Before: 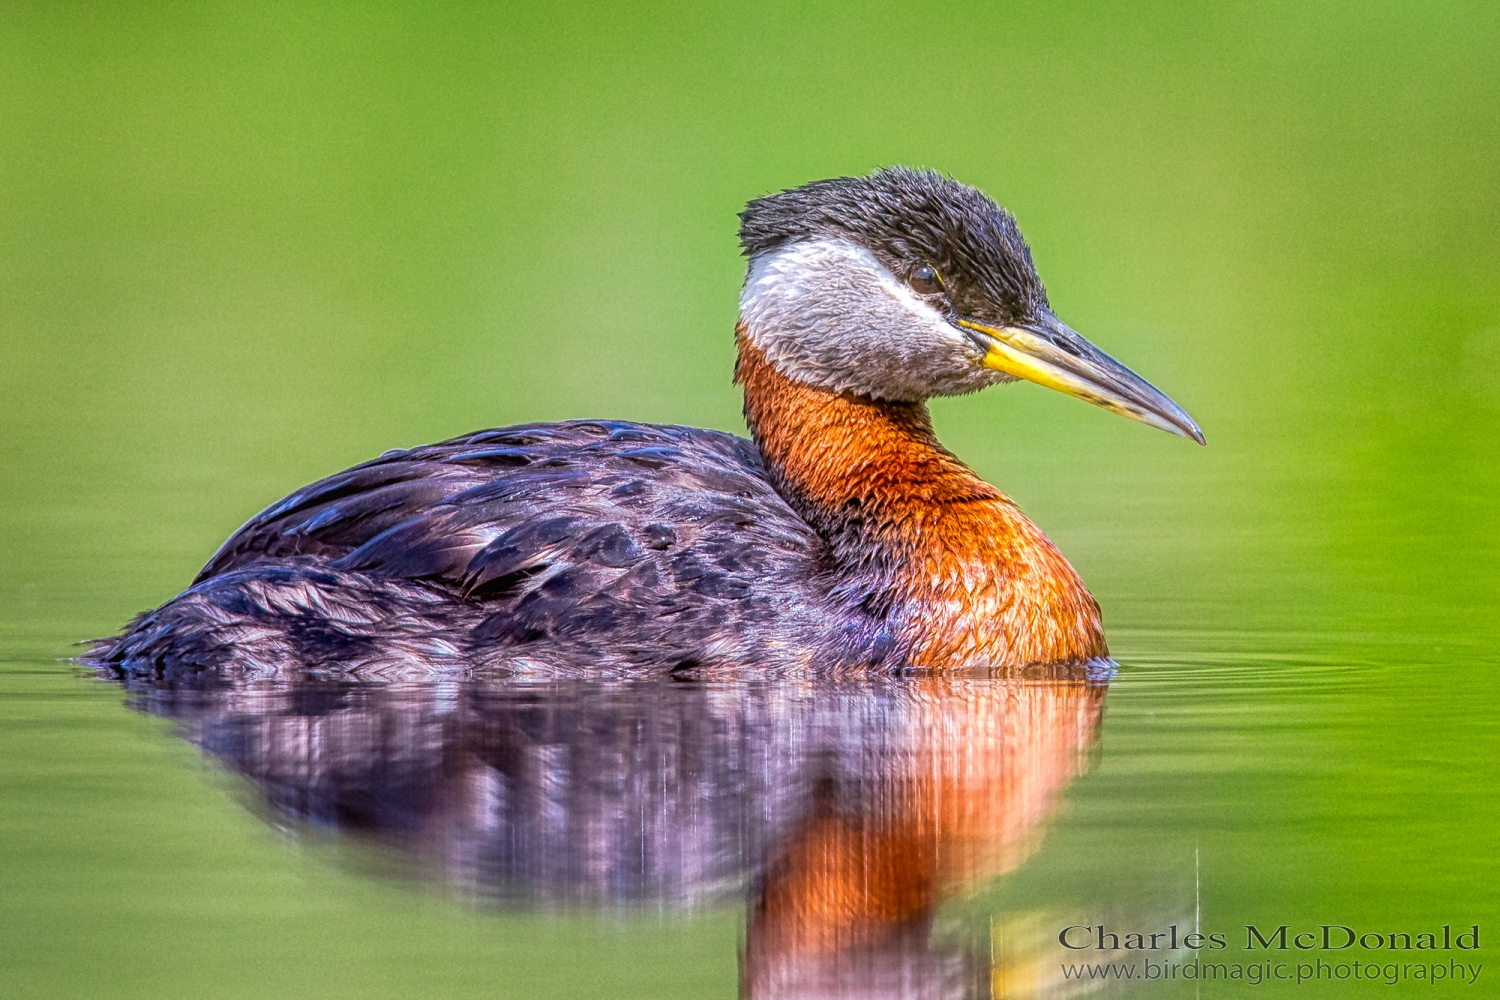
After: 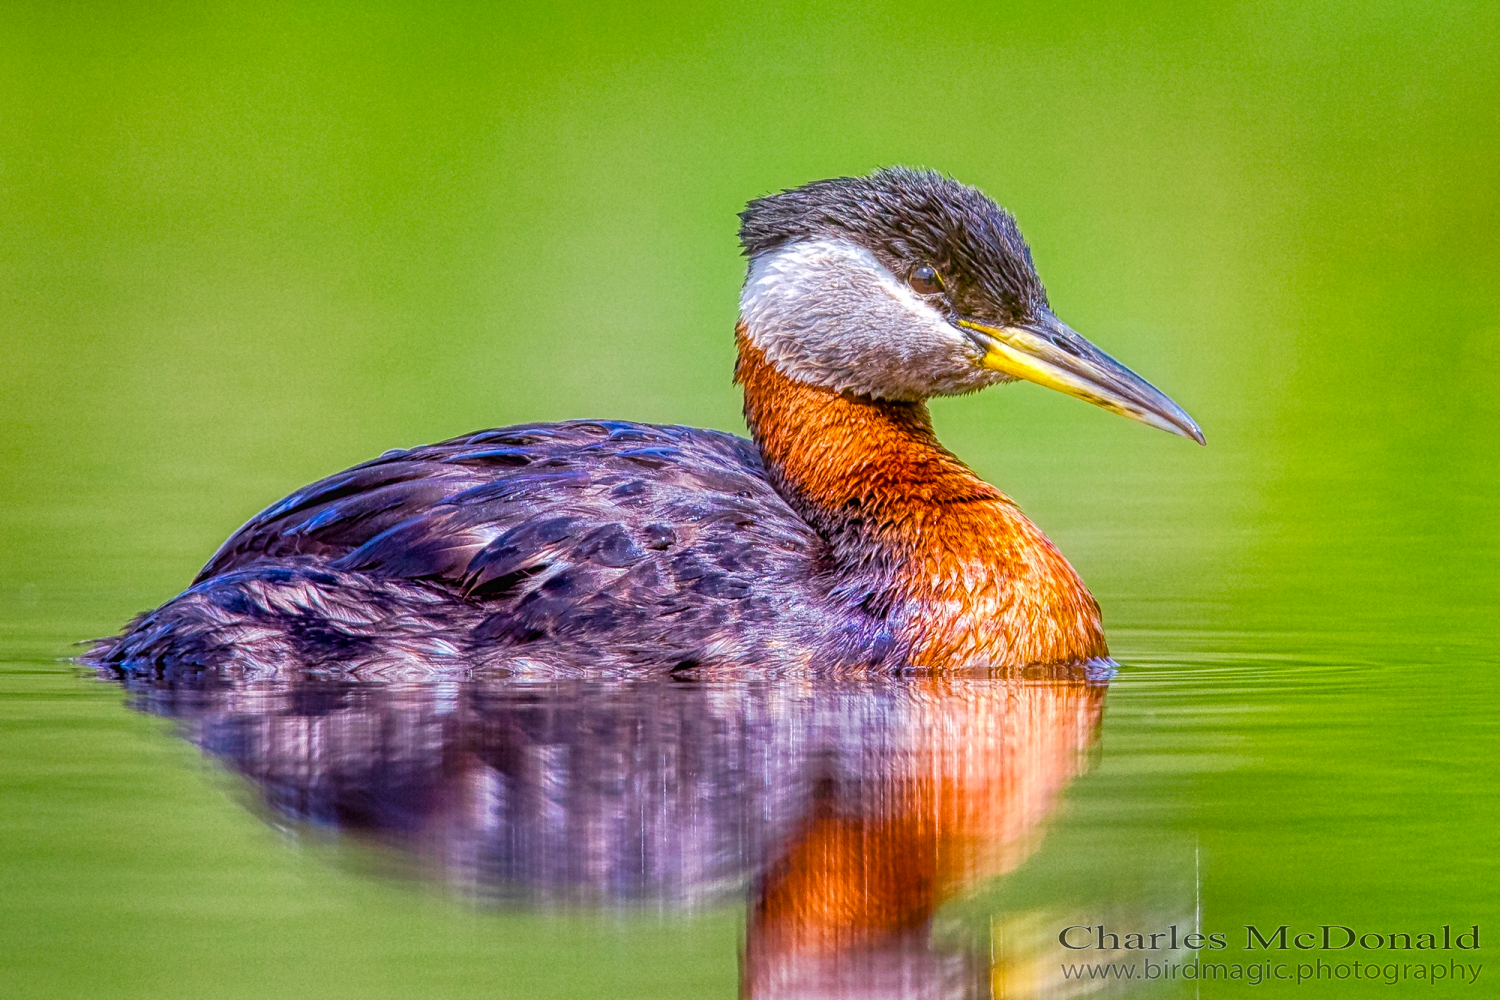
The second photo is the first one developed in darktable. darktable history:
color balance rgb: perceptual saturation grading › global saturation 24.08%, perceptual saturation grading › highlights -23.948%, perceptual saturation grading › mid-tones 23.753%, perceptual saturation grading › shadows 40.851%, perceptual brilliance grading › global brilliance 2.524%, perceptual brilliance grading › highlights -2.746%, perceptual brilliance grading › shadows 2.999%
